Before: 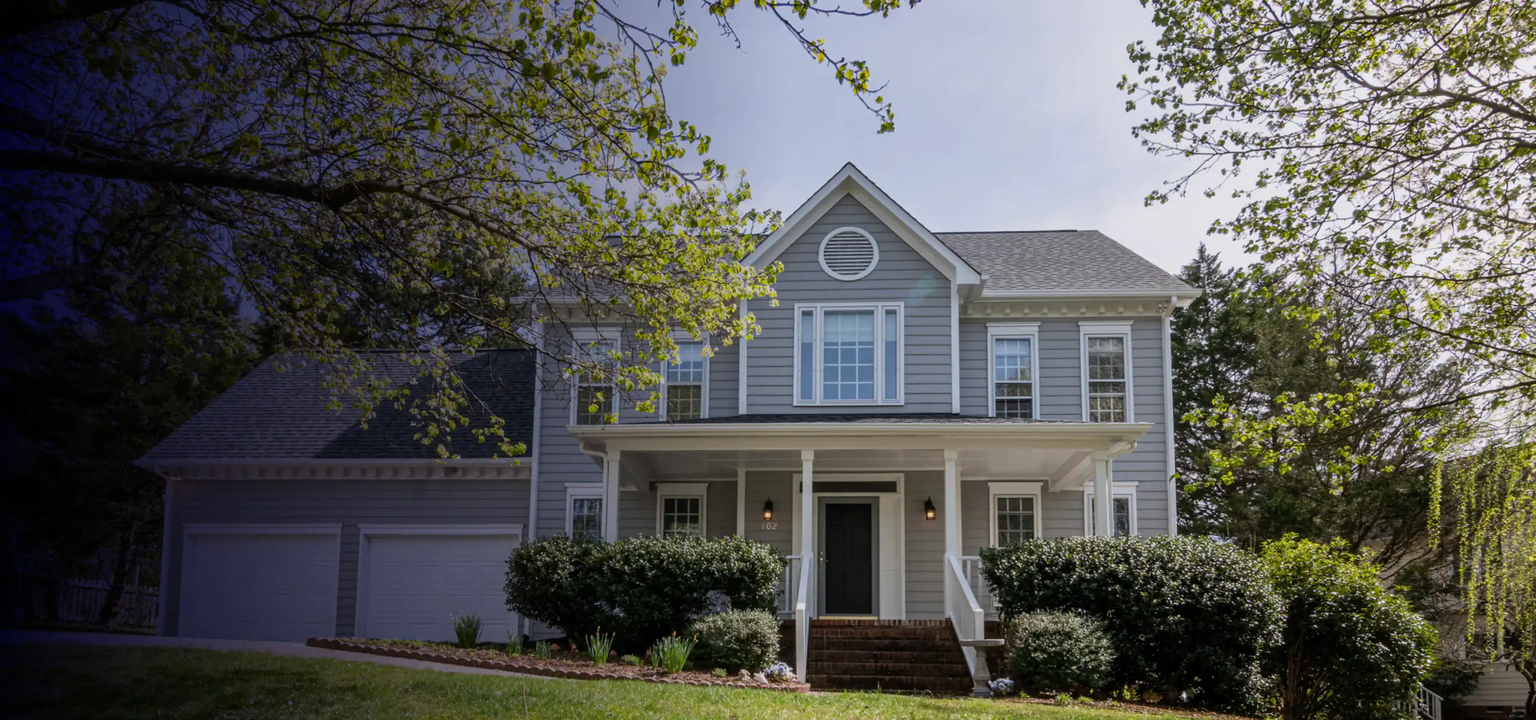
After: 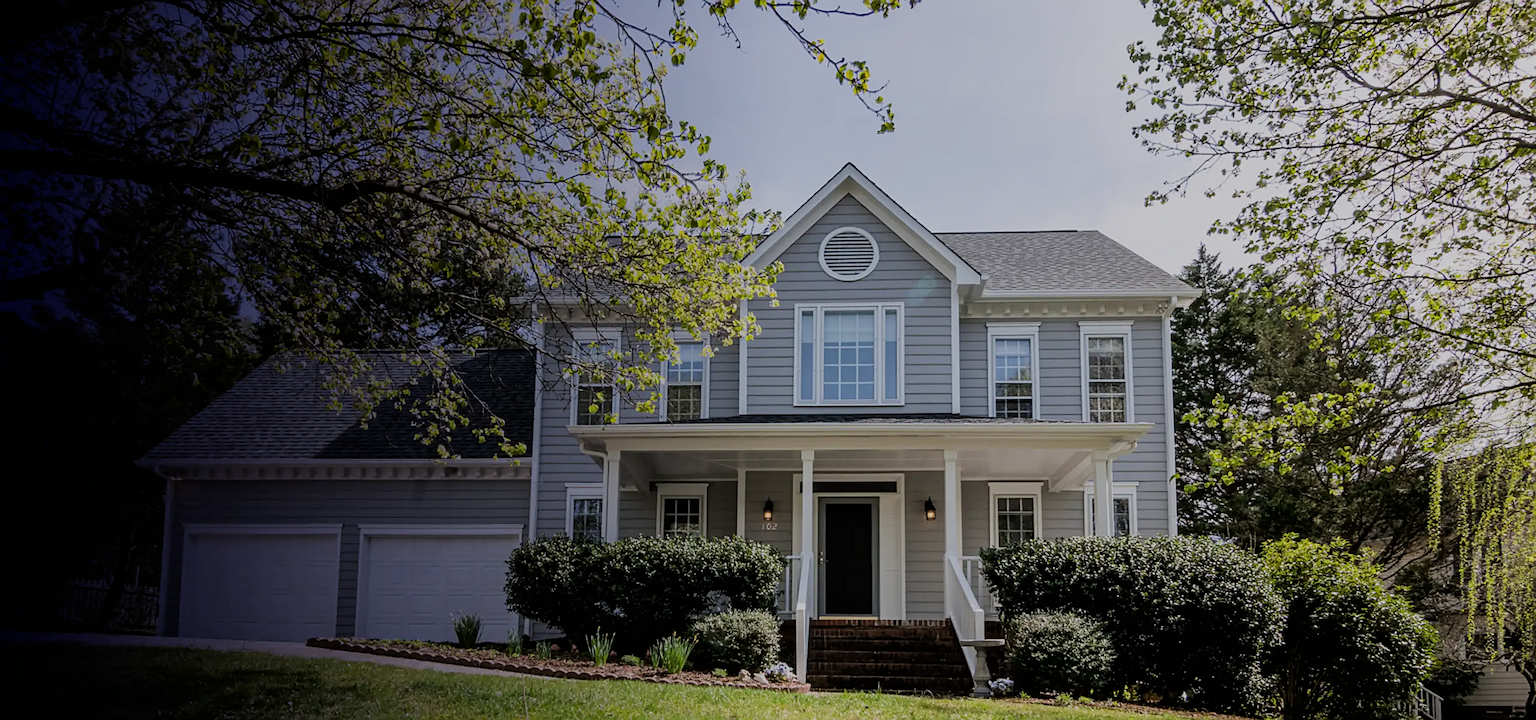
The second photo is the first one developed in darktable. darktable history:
sharpen: on, module defaults
filmic rgb: black relative exposure -7.32 EV, white relative exposure 5.09 EV, hardness 3.2
